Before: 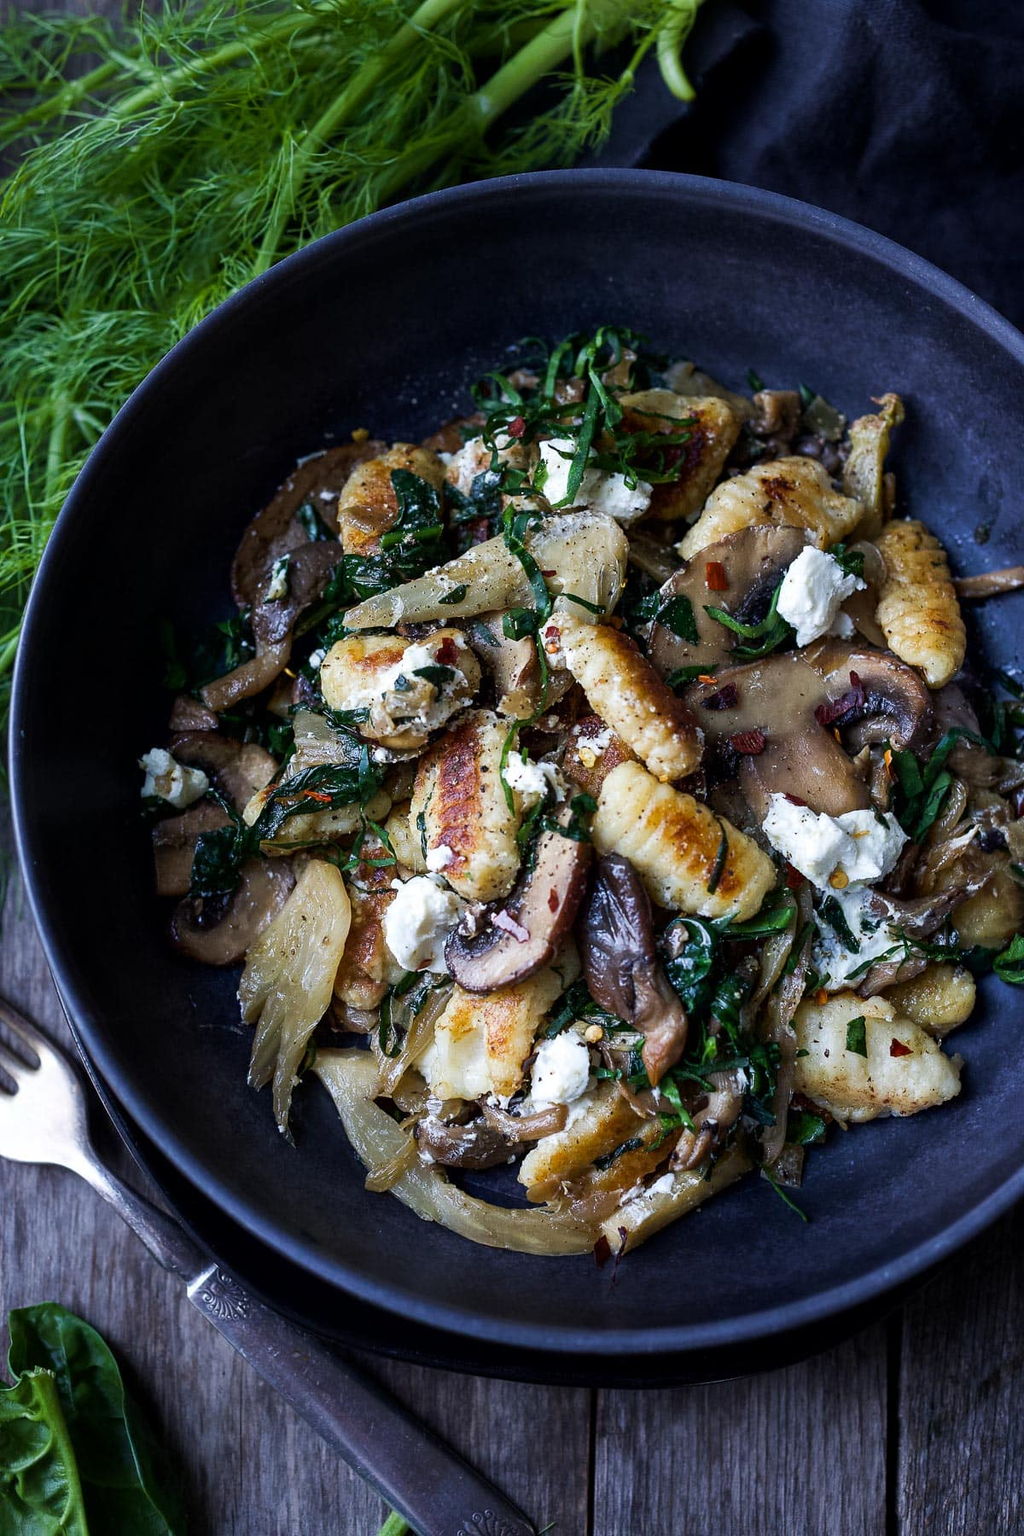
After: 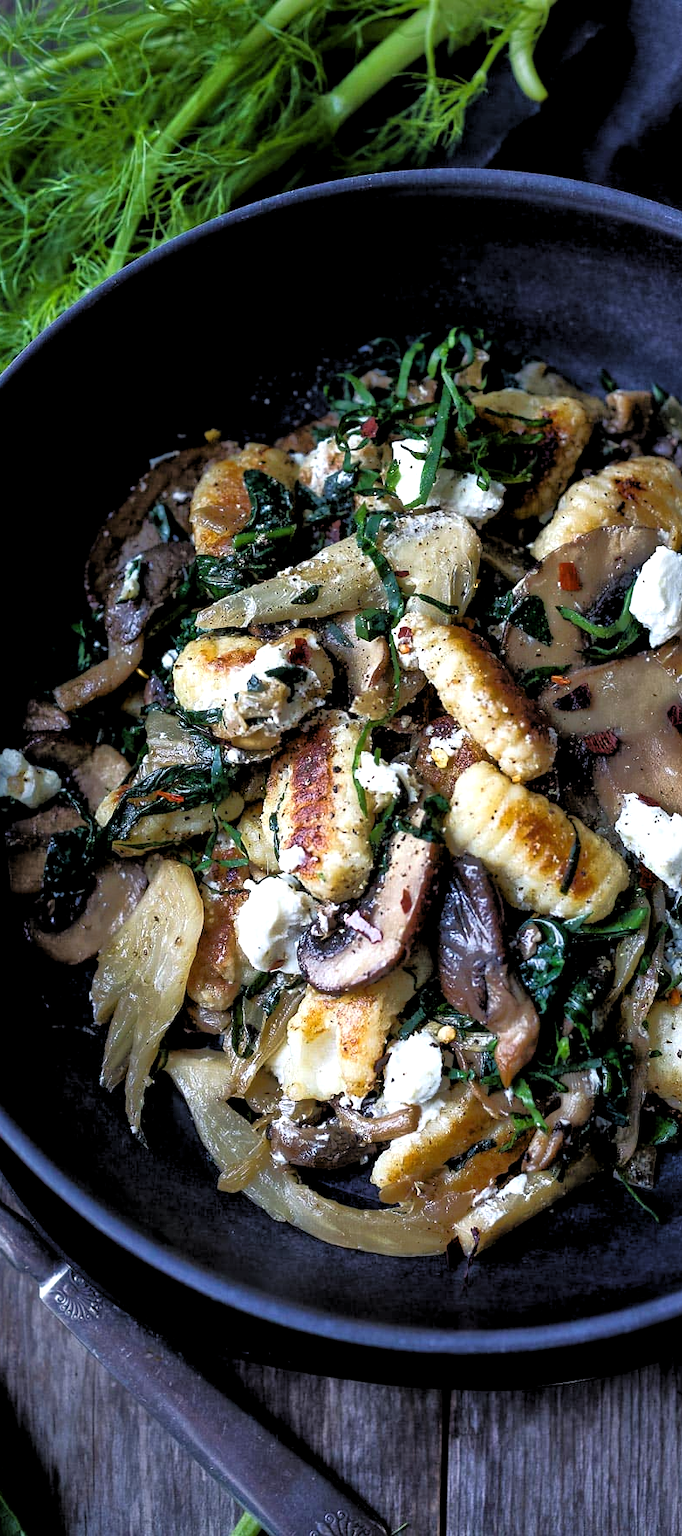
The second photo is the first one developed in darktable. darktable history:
crop and rotate: left 14.449%, right 18.901%
tone equalizer: -8 EV -0.526 EV, -7 EV -0.347 EV, -6 EV -0.076 EV, -5 EV 0.427 EV, -4 EV 0.991 EV, -3 EV 0.796 EV, -2 EV -0.013 EV, -1 EV 0.13 EV, +0 EV -0.019 EV
levels: levels [0.062, 0.494, 0.925]
